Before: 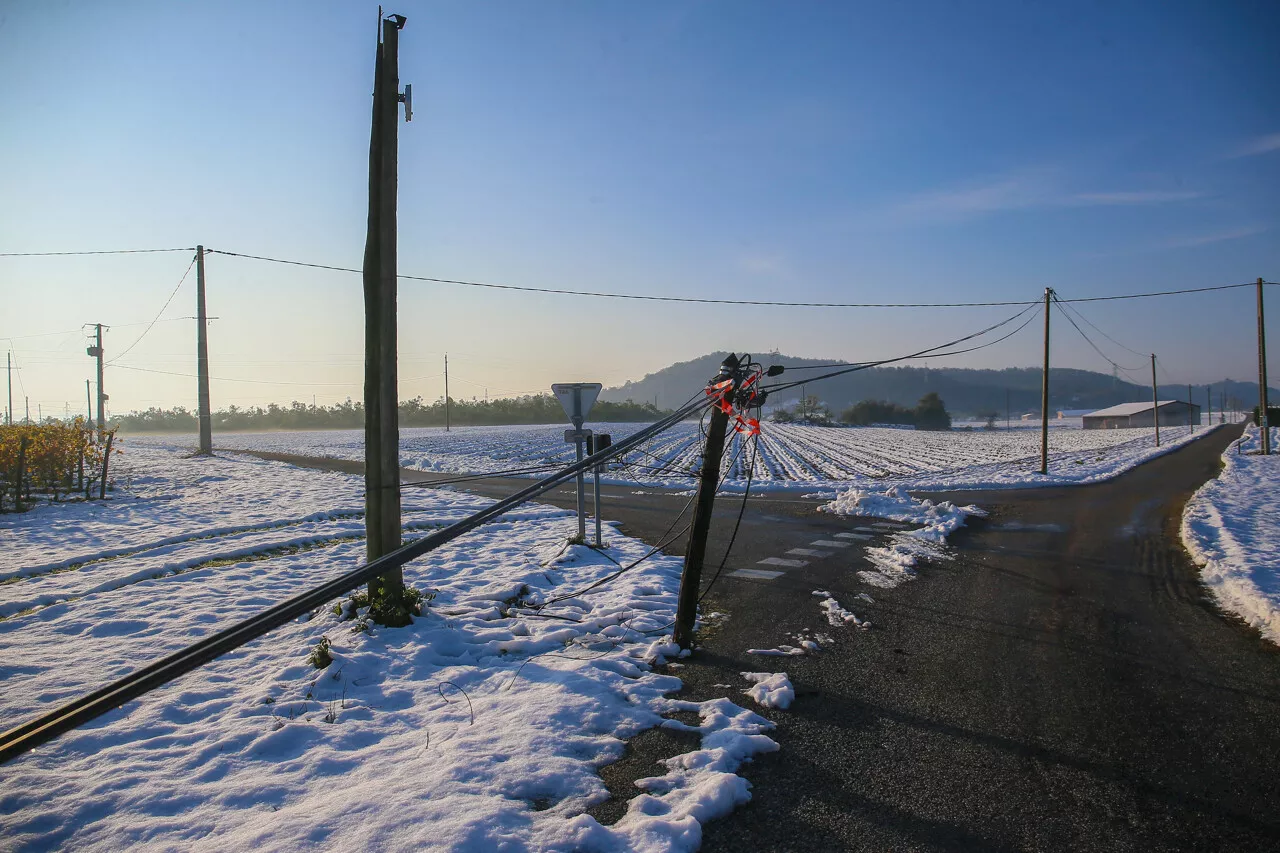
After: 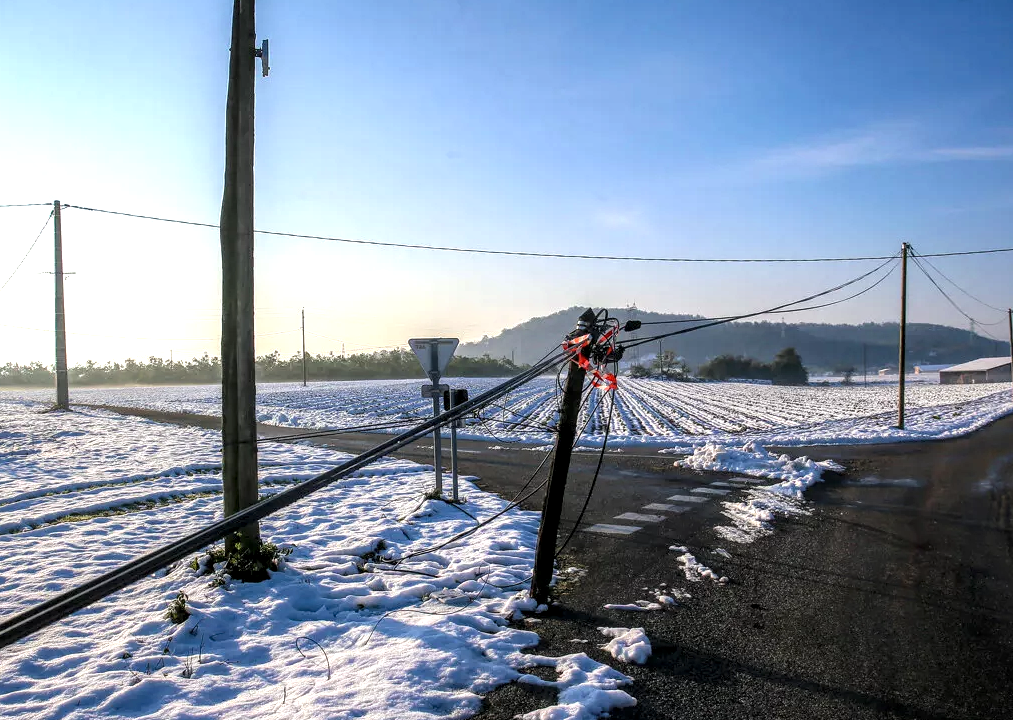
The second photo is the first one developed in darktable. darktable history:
local contrast: highlights 58%, detail 146%
crop: left 11.24%, top 5.302%, right 9.6%, bottom 10.253%
tone equalizer: -8 EV -0.717 EV, -7 EV -0.666 EV, -6 EV -0.63 EV, -5 EV -0.392 EV, -3 EV 0.37 EV, -2 EV 0.6 EV, -1 EV 0.684 EV, +0 EV 0.726 EV
